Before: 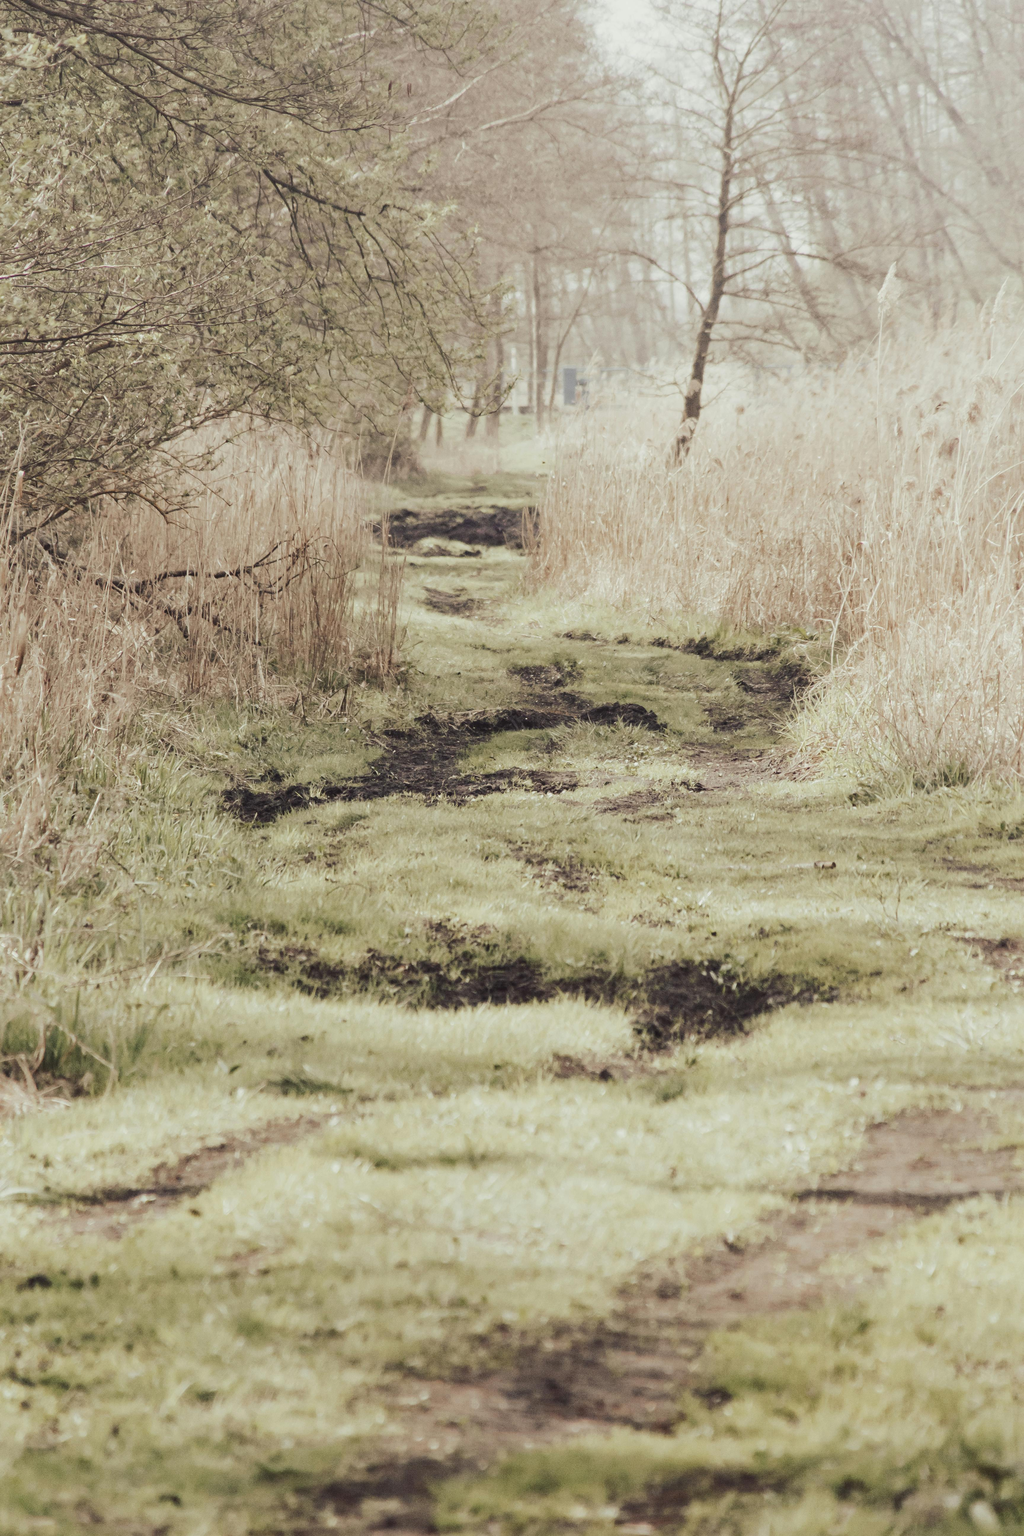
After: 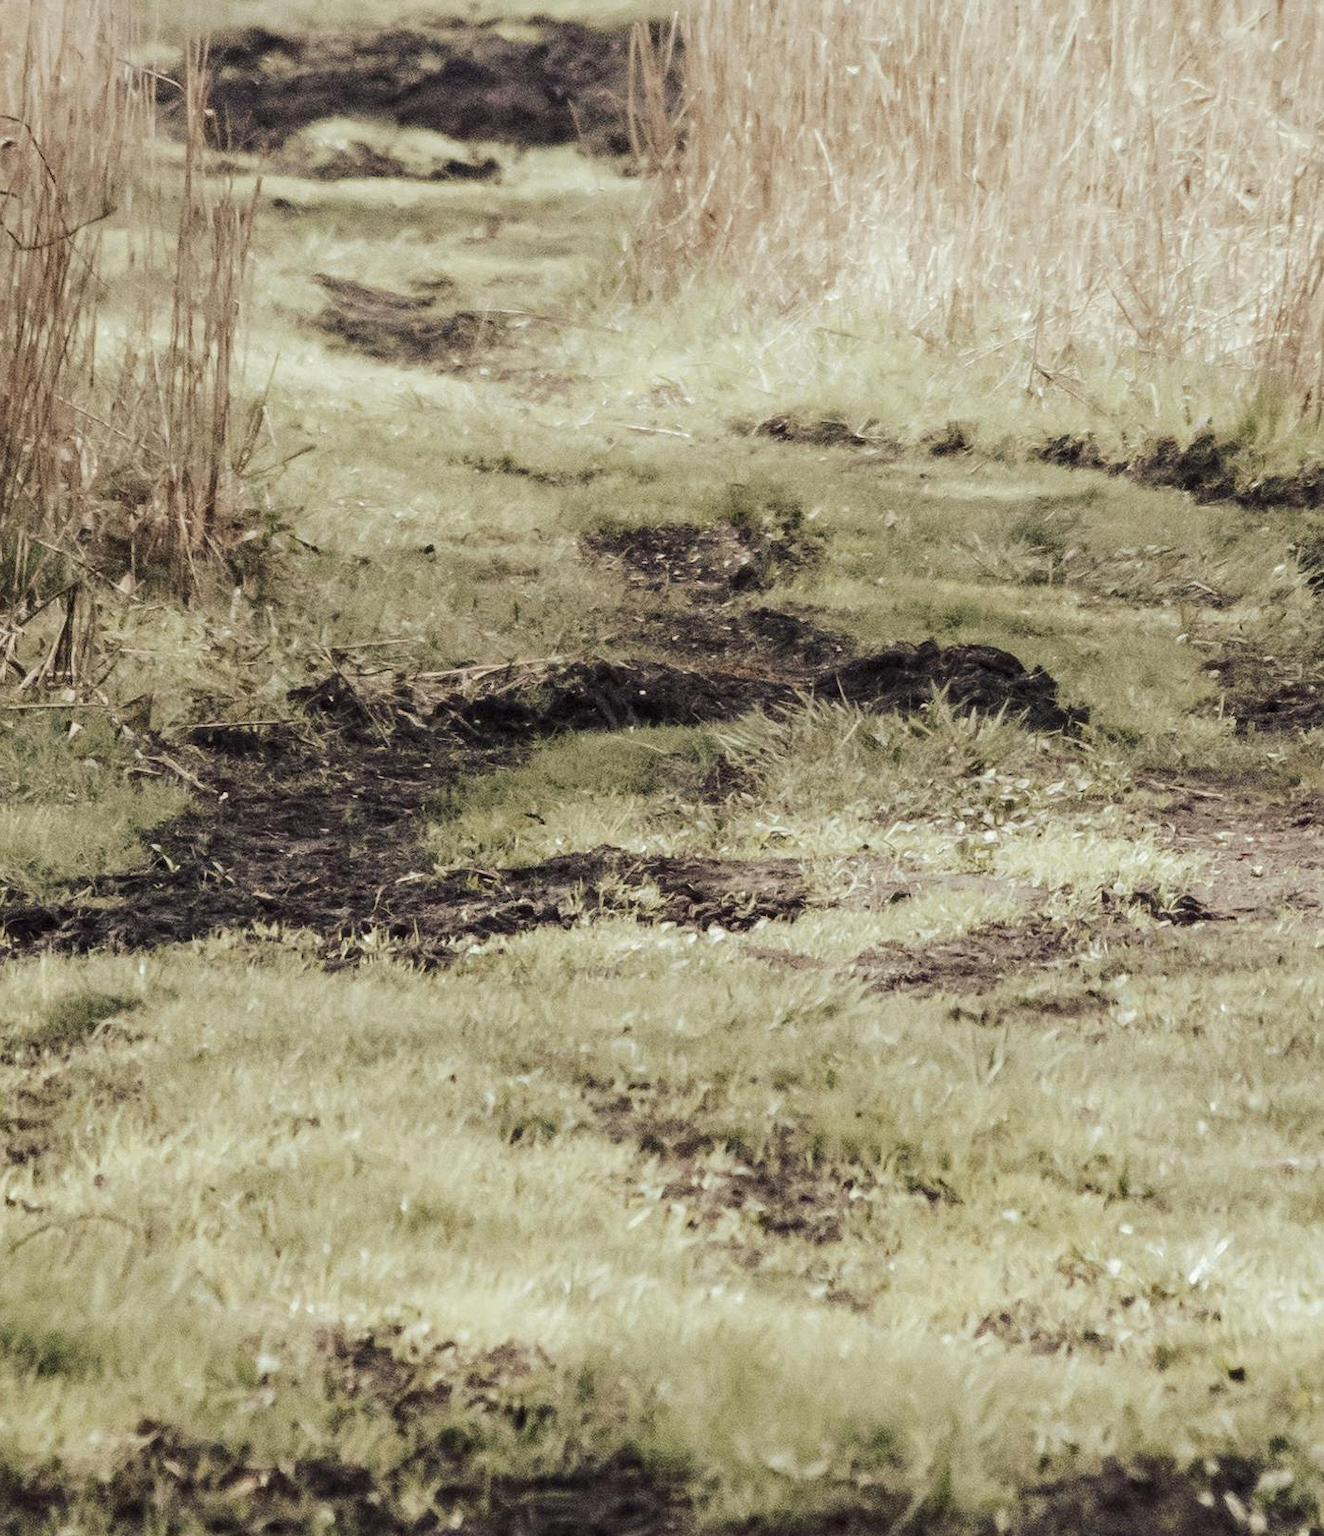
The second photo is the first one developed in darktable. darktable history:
crop: left 31.622%, top 32.571%, right 27.544%, bottom 35.857%
local contrast: highlights 90%, shadows 82%
